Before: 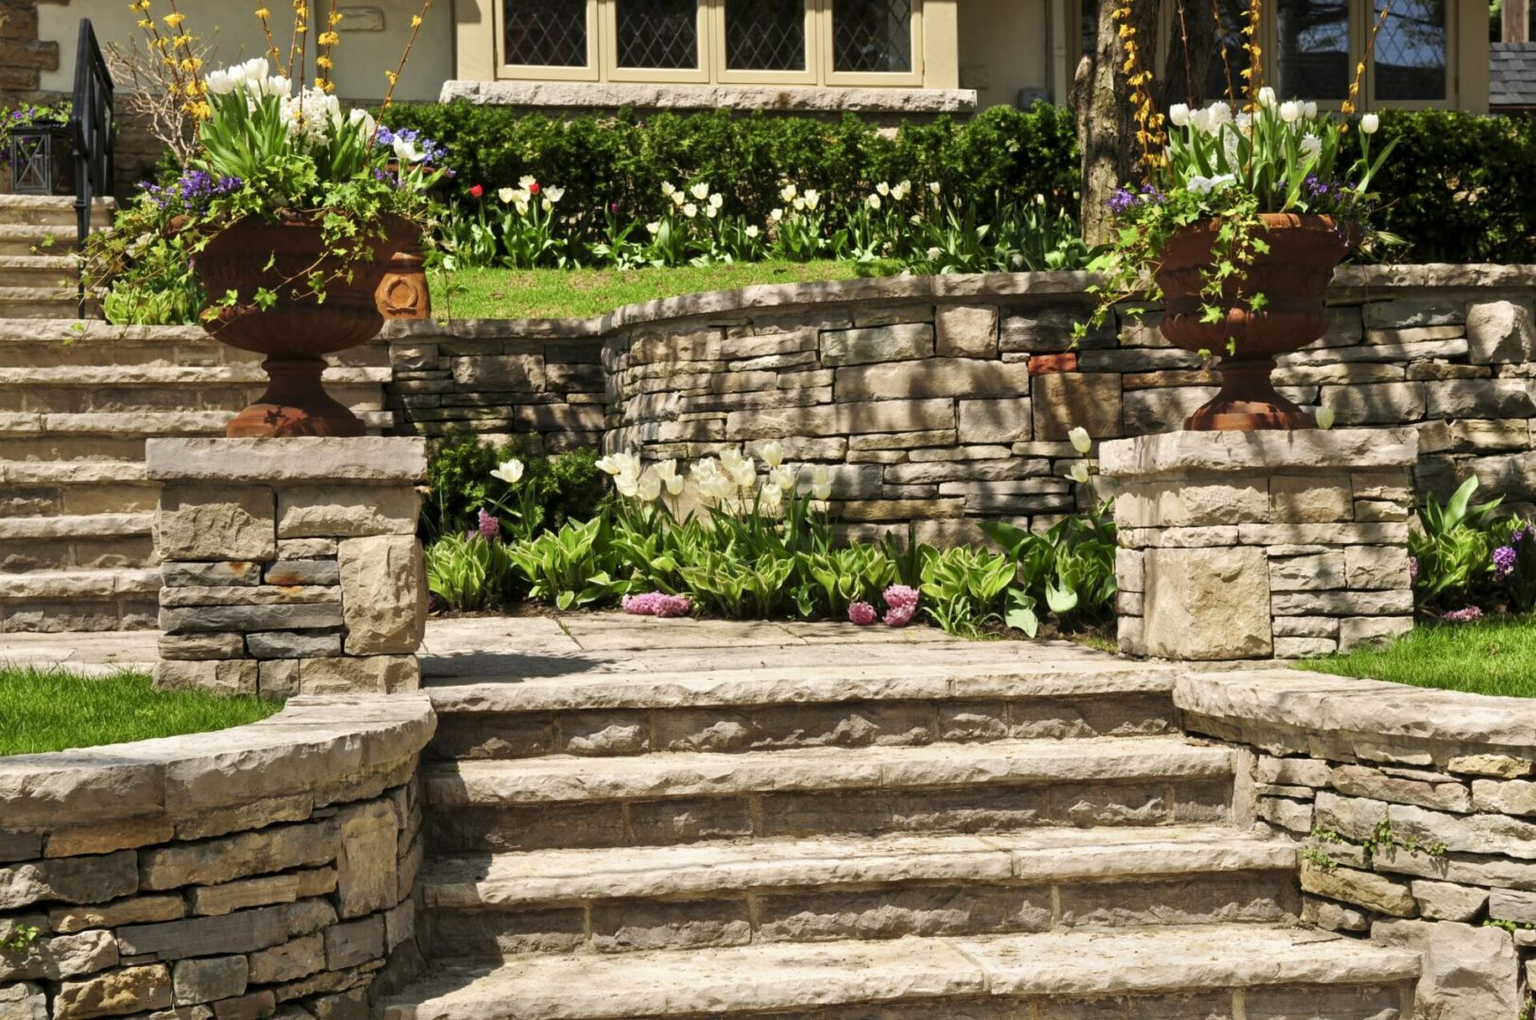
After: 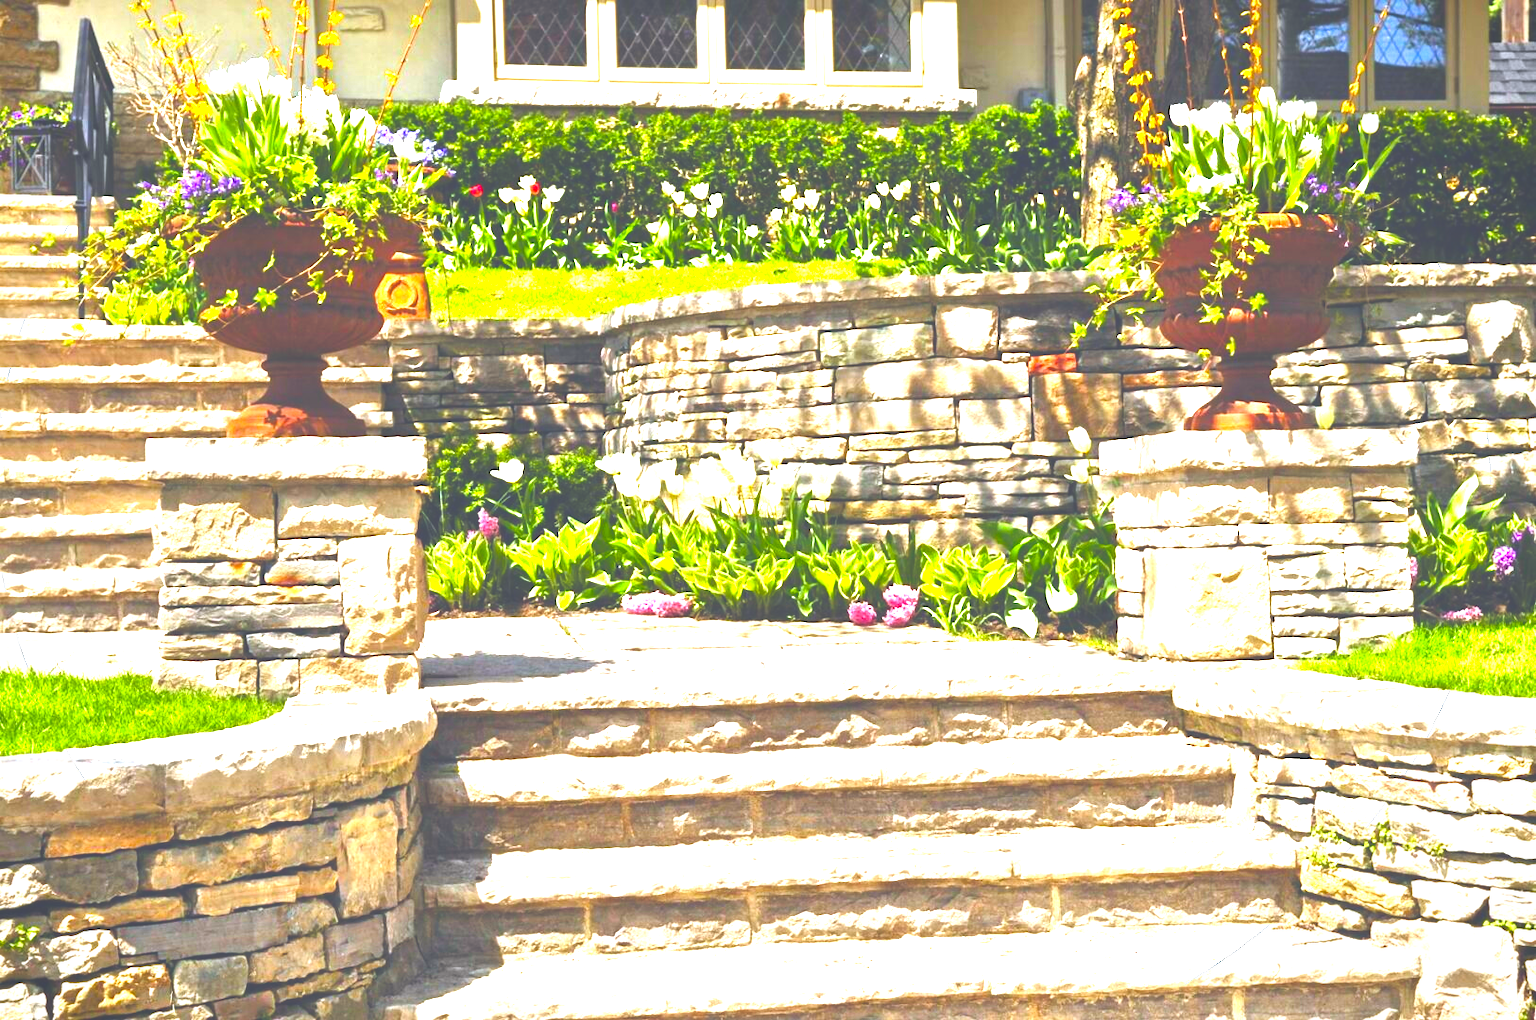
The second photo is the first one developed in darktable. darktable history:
vignetting: fall-off start 97.23%, saturation -0.024, center (-0.033, -0.042), width/height ratio 1.179, unbound false
exposure: black level correction -0.023, exposure 1.397 EV, compensate highlight preservation false
color balance rgb: linear chroma grading › global chroma 25%, perceptual saturation grading › global saturation 45%, perceptual saturation grading › highlights -50%, perceptual saturation grading › shadows 30%, perceptual brilliance grading › global brilliance 18%, global vibrance 40%
color calibration: illuminant as shot in camera, x 0.358, y 0.373, temperature 4628.91 K
